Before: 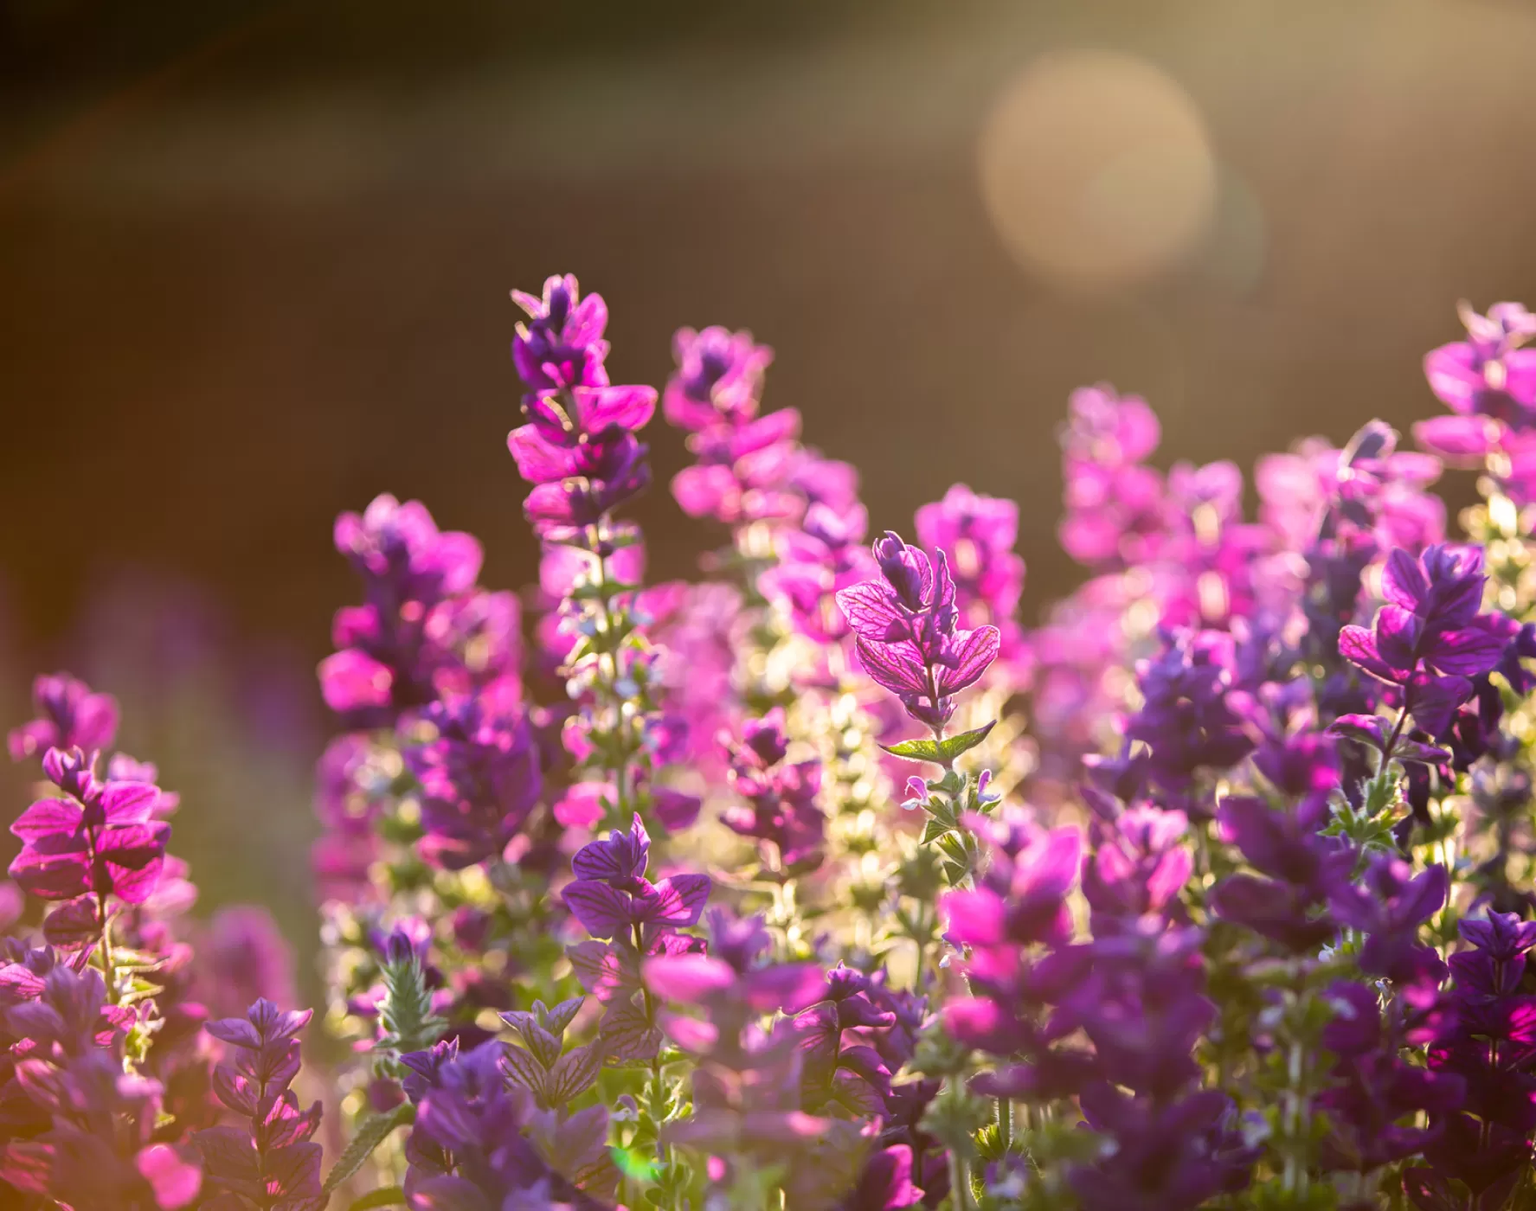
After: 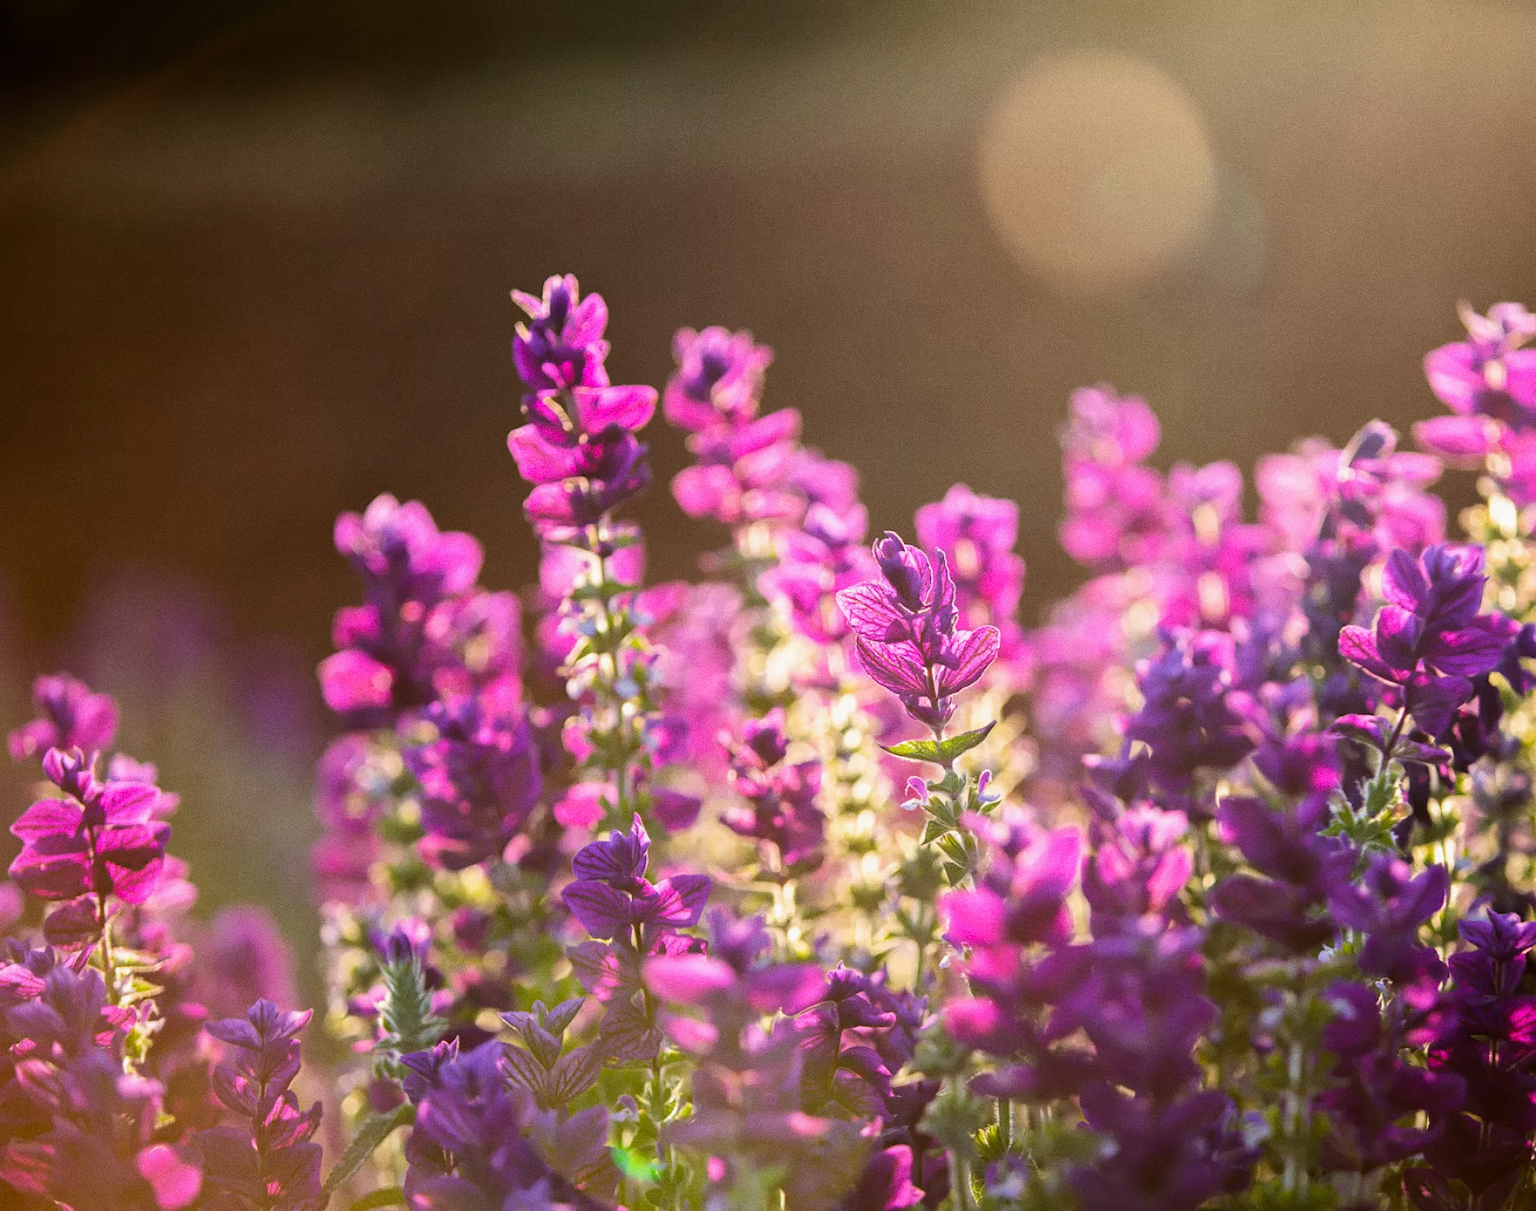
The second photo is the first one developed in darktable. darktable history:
grain: coarseness 0.09 ISO
filmic rgb: middle gray luminance 18.42%, black relative exposure -11.45 EV, white relative exposure 2.55 EV, threshold 6 EV, target black luminance 0%, hardness 8.41, latitude 99%, contrast 1.084, shadows ↔ highlights balance 0.505%, add noise in highlights 0, preserve chrominance max RGB, color science v3 (2019), use custom middle-gray values true, iterations of high-quality reconstruction 0, contrast in highlights soft, enable highlight reconstruction true
